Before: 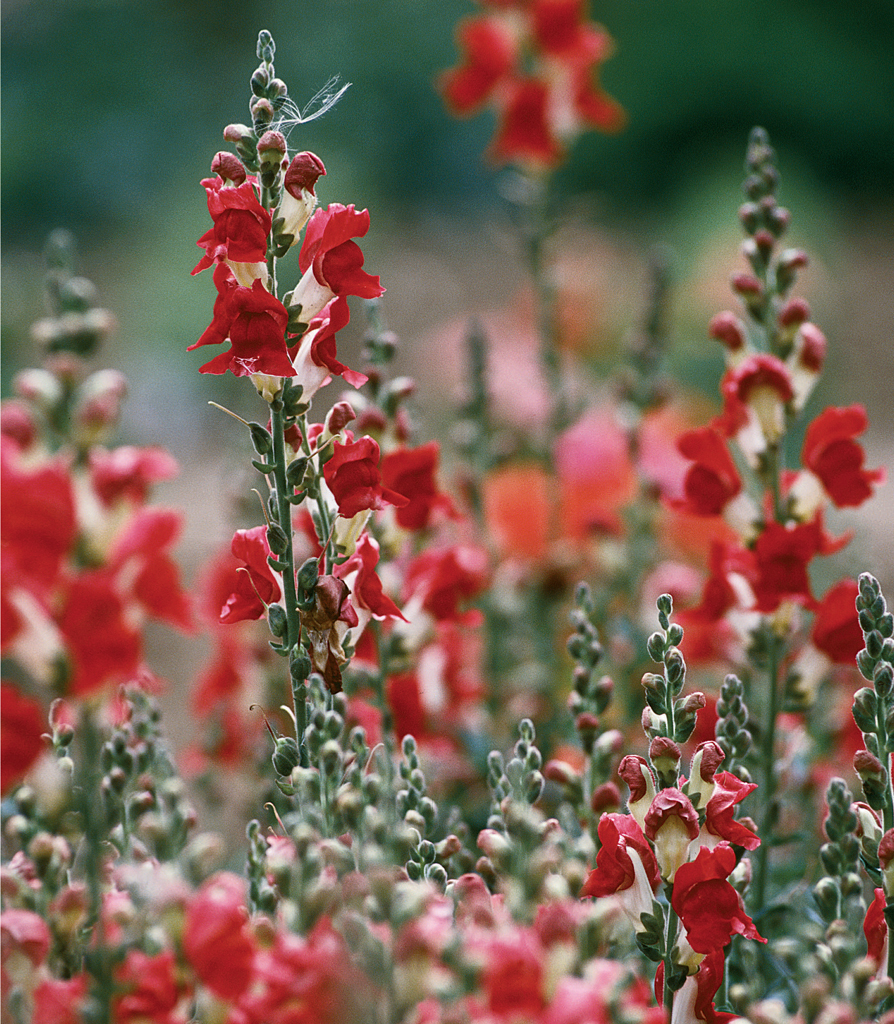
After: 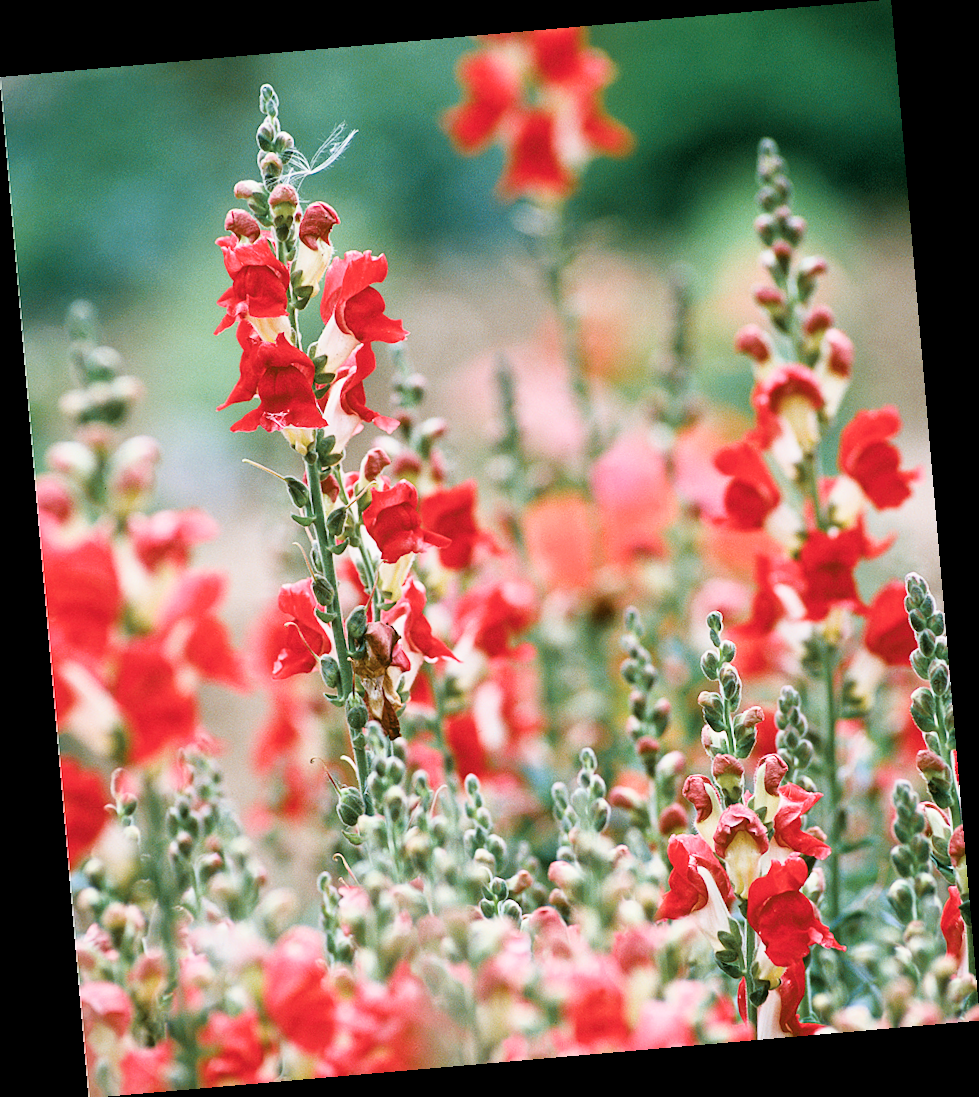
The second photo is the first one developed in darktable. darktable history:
filmic rgb: black relative exposure -7.65 EV, white relative exposure 4.56 EV, hardness 3.61, contrast 1.05
exposure: exposure 1.5 EV, compensate highlight preservation false
color balance rgb: perceptual saturation grading › global saturation 3.7%, global vibrance 5.56%, contrast 3.24%
rotate and perspective: rotation -4.98°, automatic cropping off
